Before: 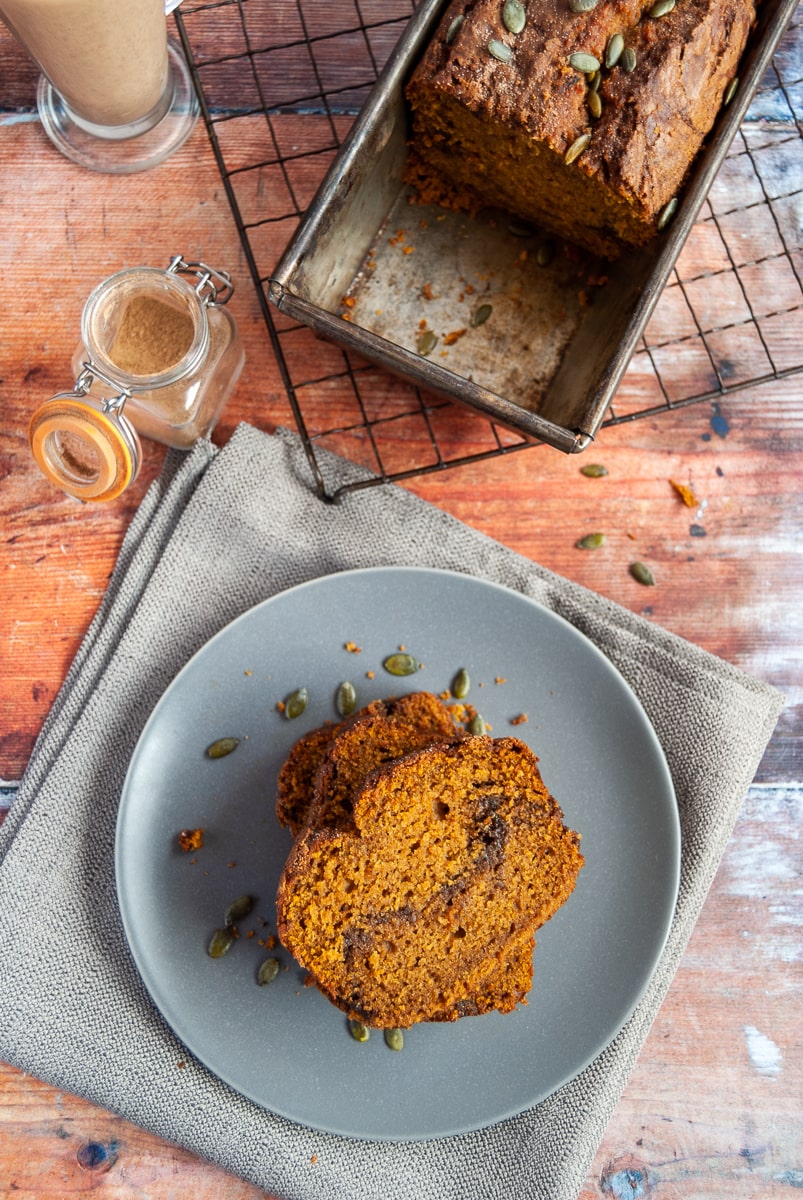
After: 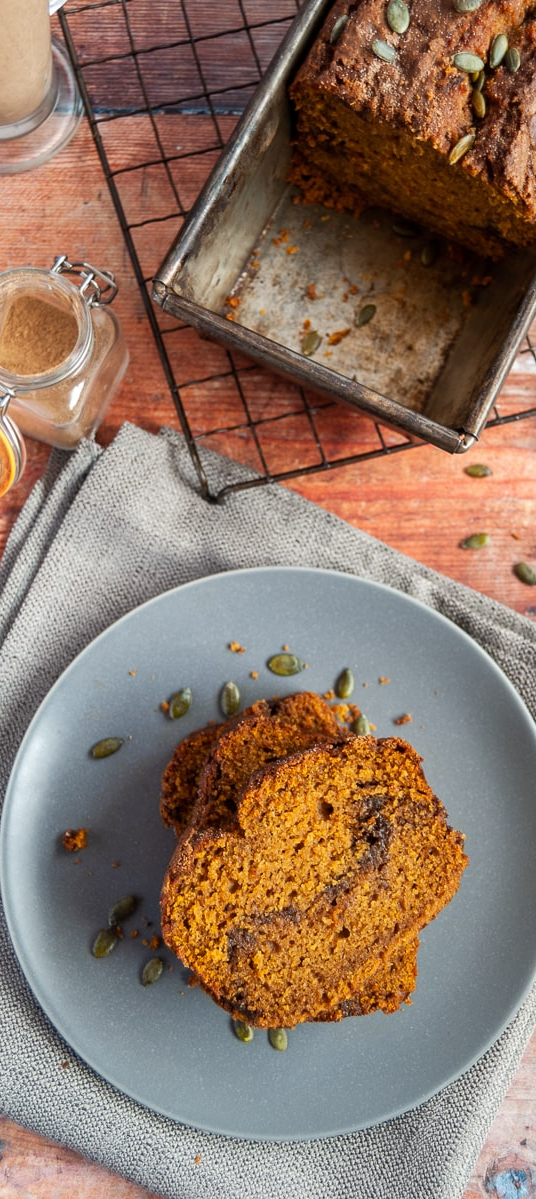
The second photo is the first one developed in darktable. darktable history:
tone equalizer: edges refinement/feathering 500, mask exposure compensation -1.57 EV, preserve details no
crop and rotate: left 14.497%, right 18.702%
